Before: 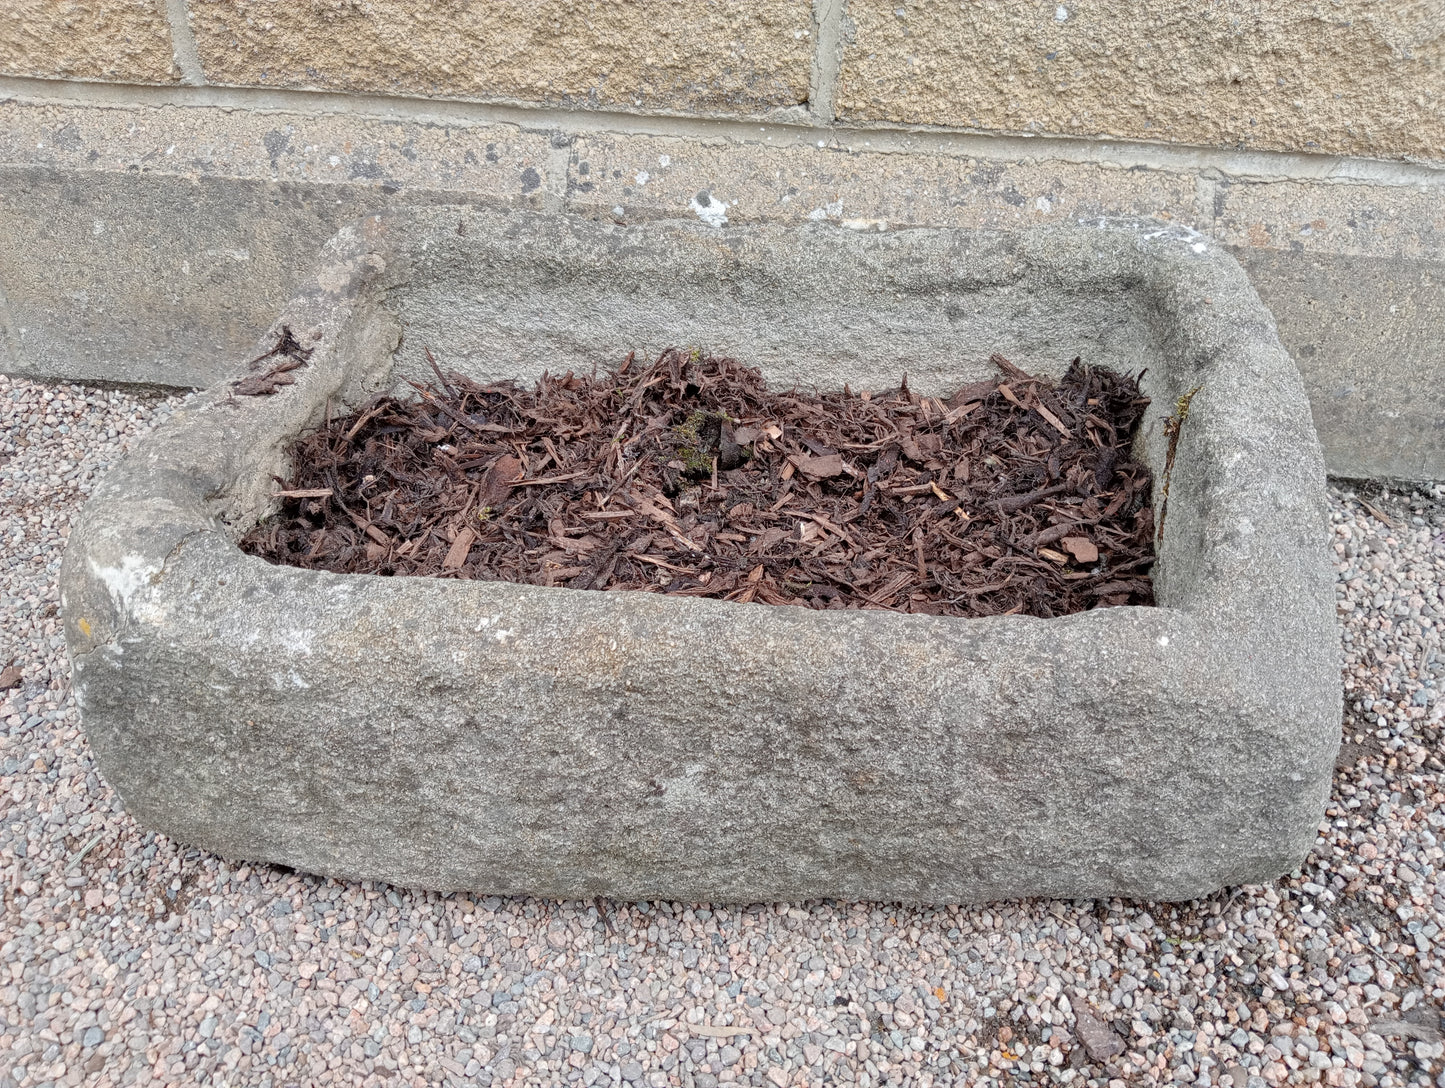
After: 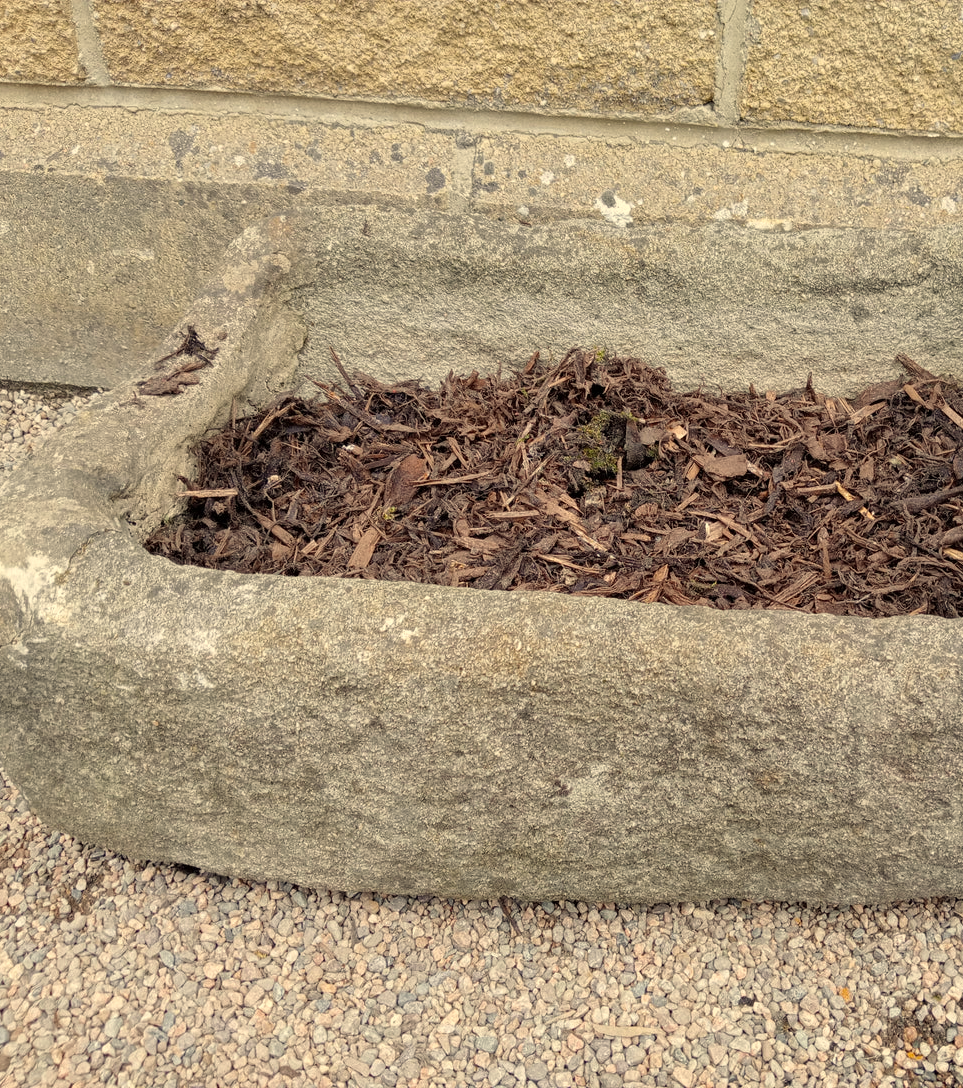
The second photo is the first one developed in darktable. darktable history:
crop and rotate: left 6.617%, right 26.717%
color correction: highlights a* 2.72, highlights b* 22.8
